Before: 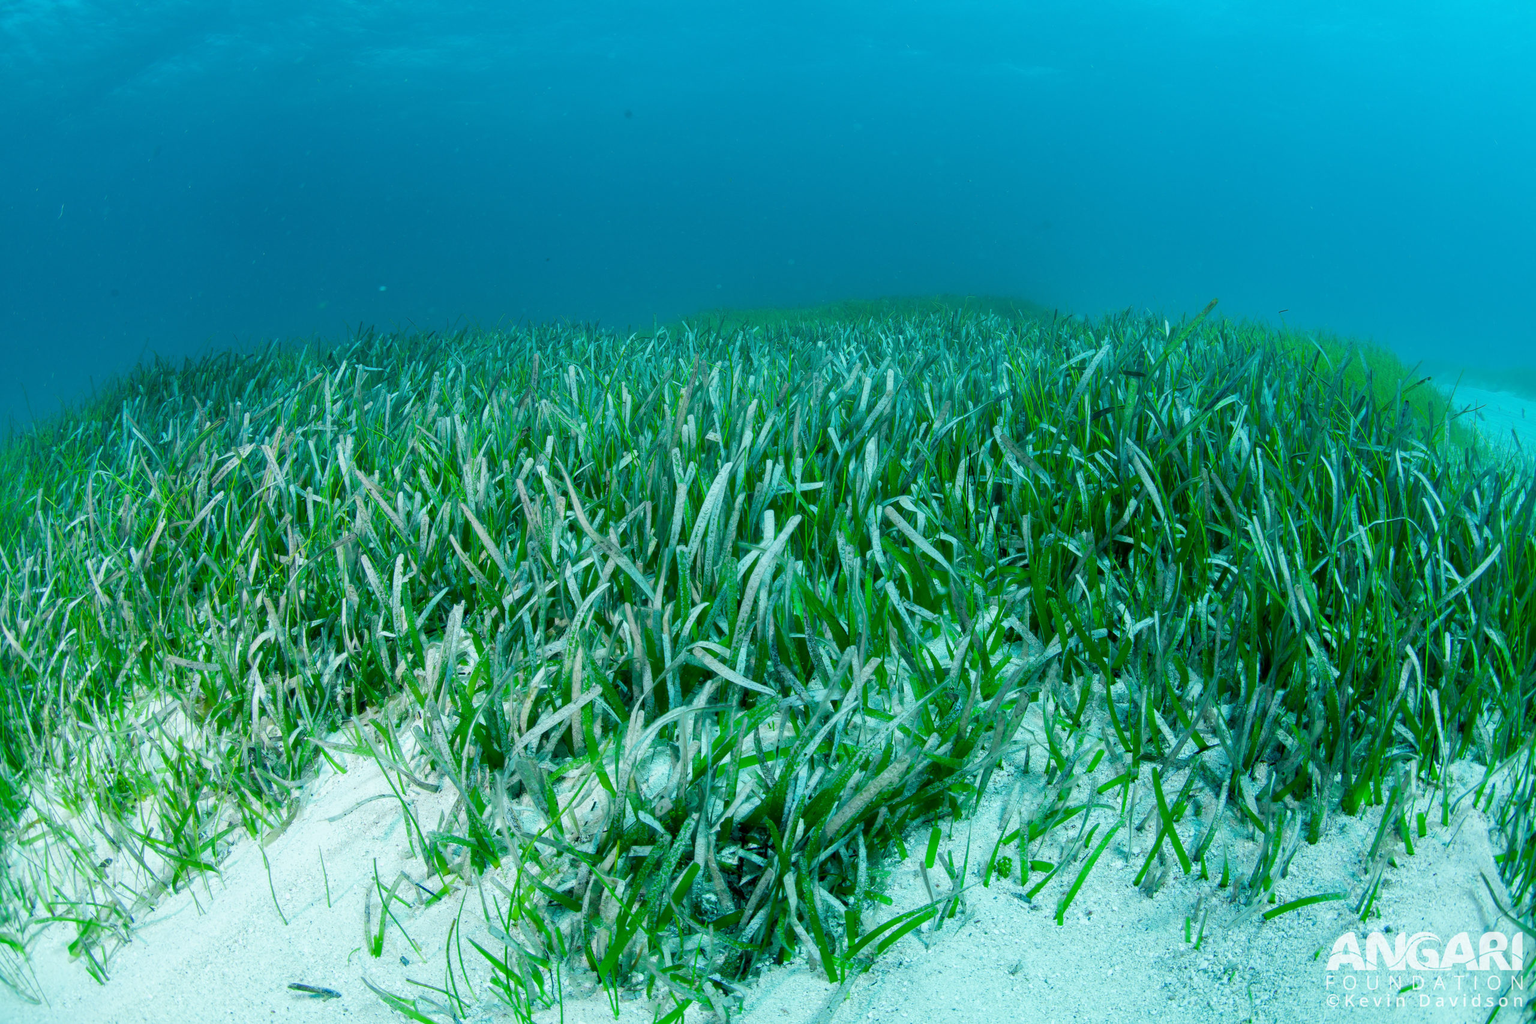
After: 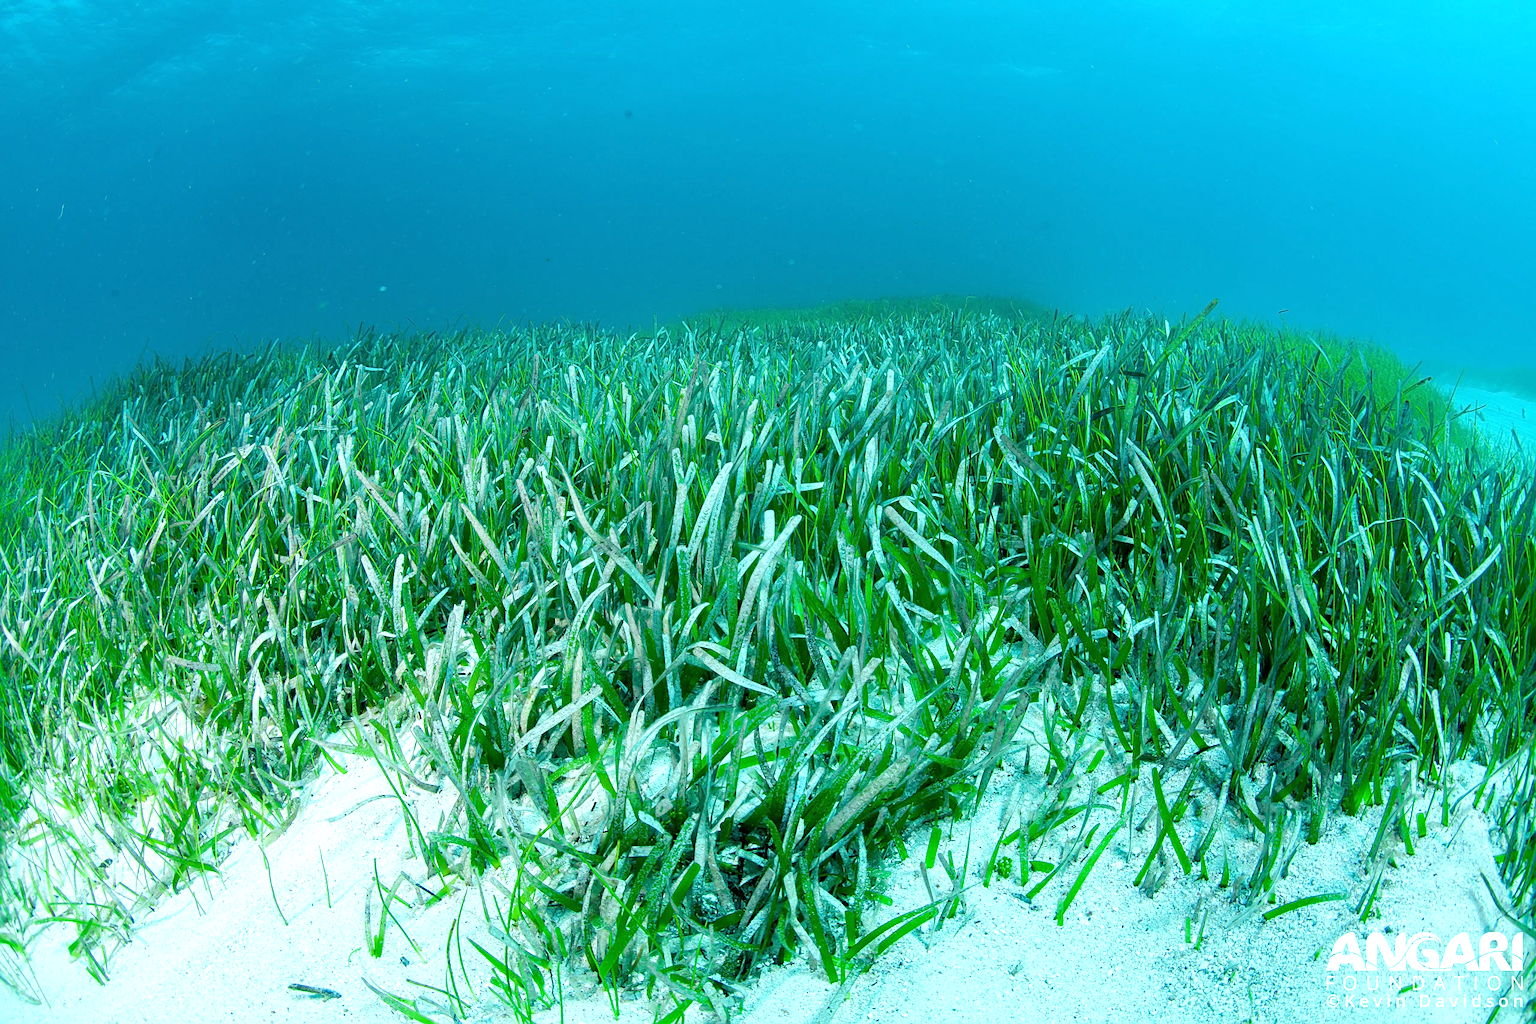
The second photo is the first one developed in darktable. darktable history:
sharpen: on, module defaults
exposure: black level correction 0, exposure 0.499 EV, compensate exposure bias true, compensate highlight preservation false
